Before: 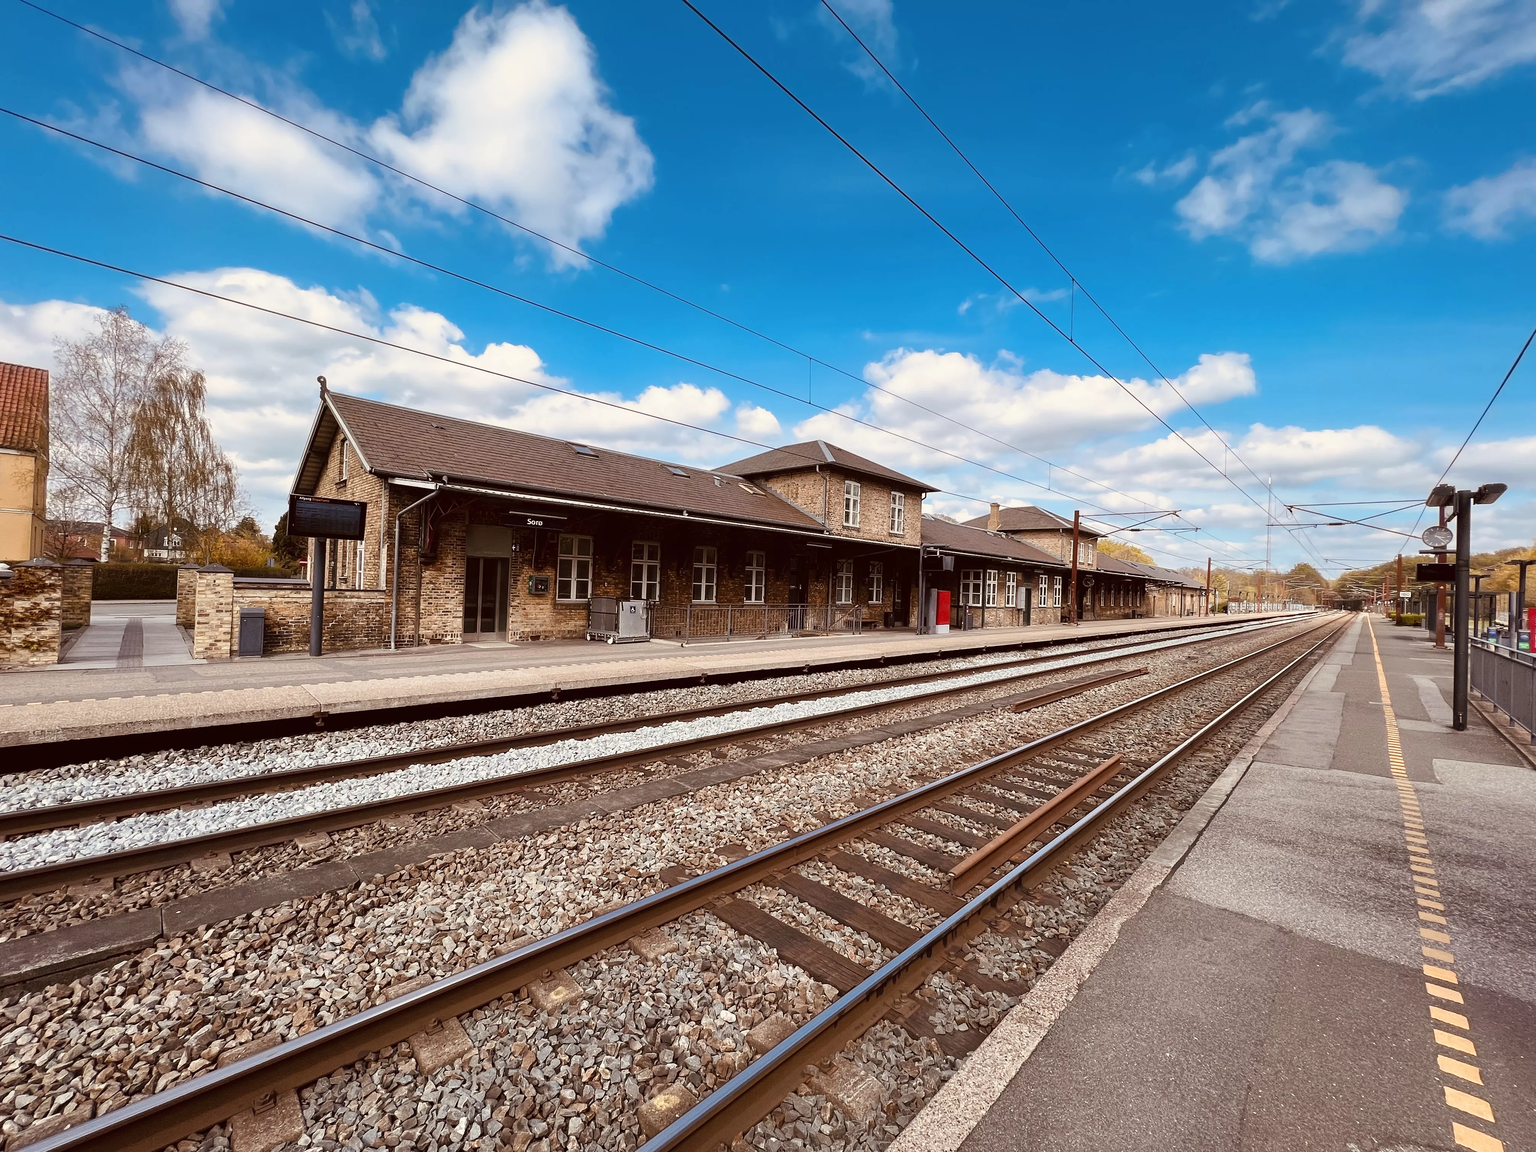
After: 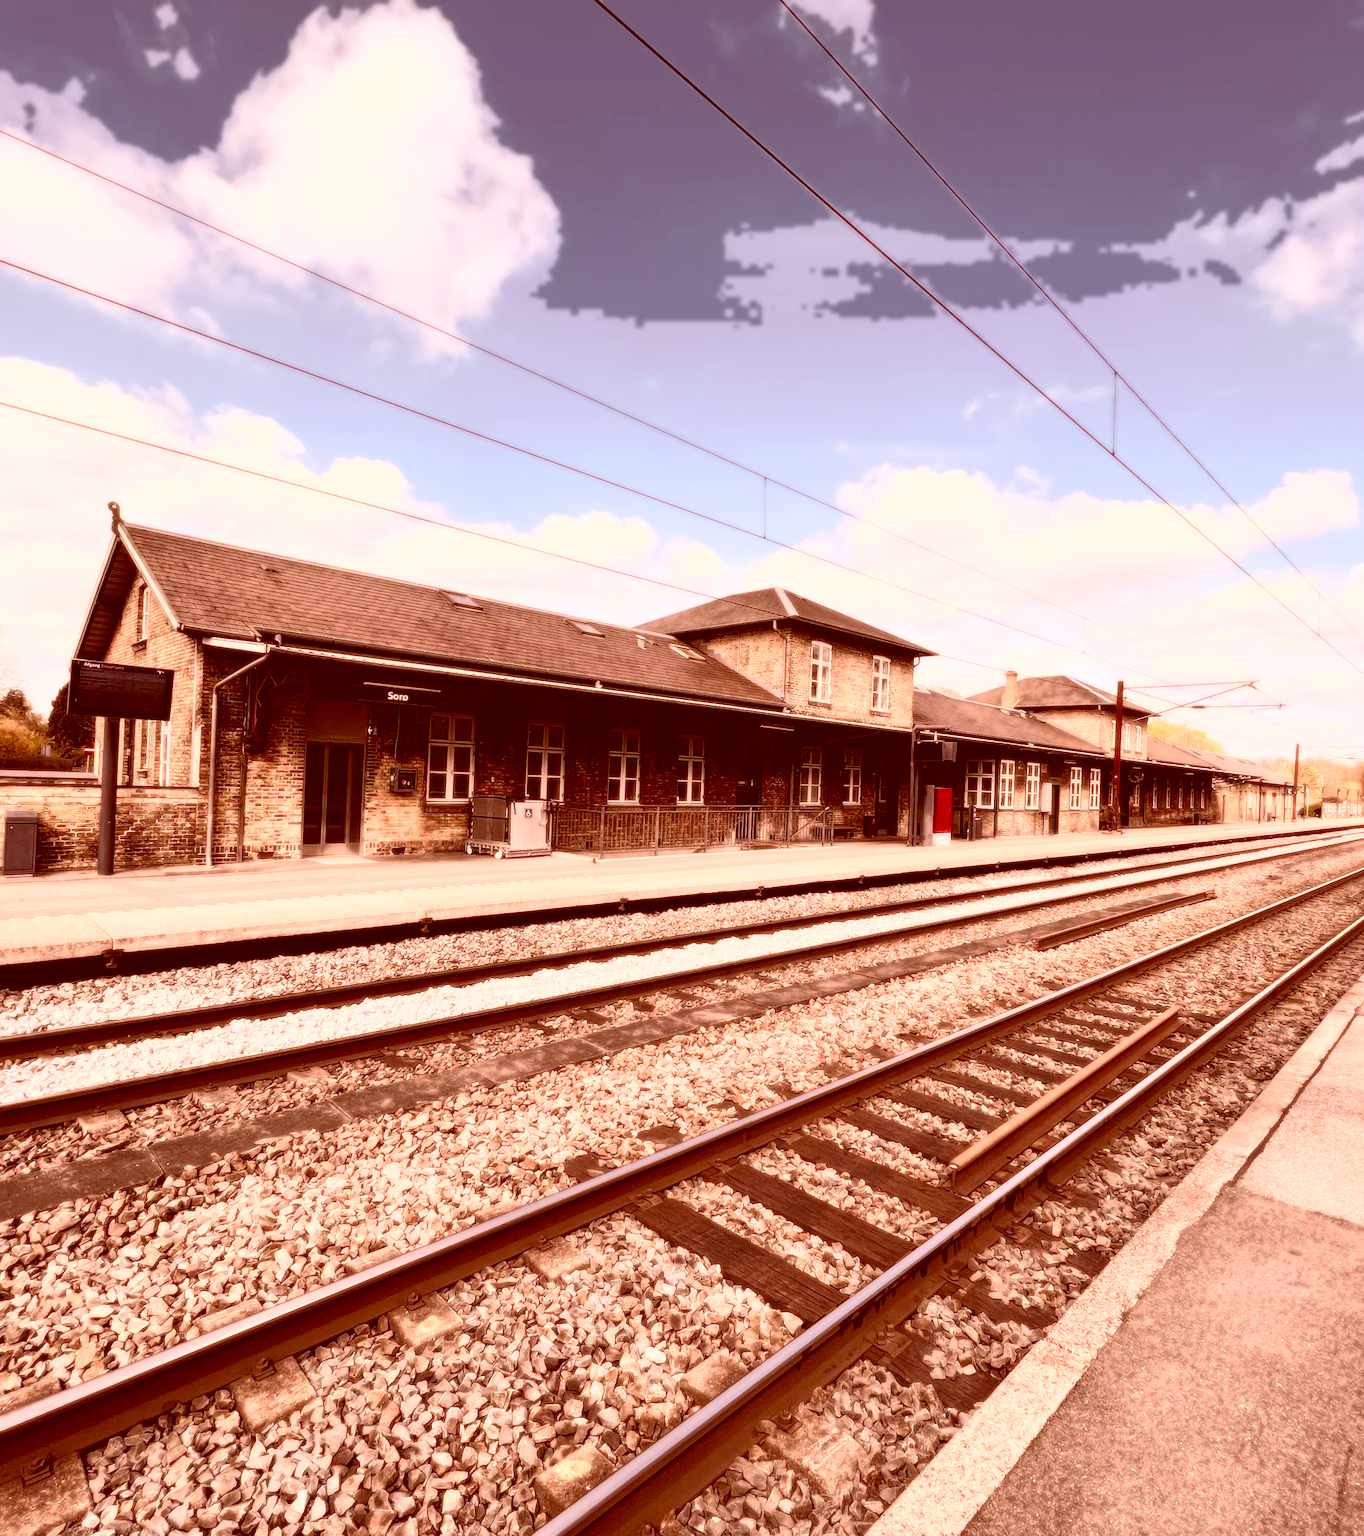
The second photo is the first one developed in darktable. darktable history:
bloom: size 0%, threshold 54.82%, strength 8.31%
crop: left 15.419%, right 17.914%
color correction: highlights a* 9.03, highlights b* 8.71, shadows a* 40, shadows b* 40, saturation 0.8
